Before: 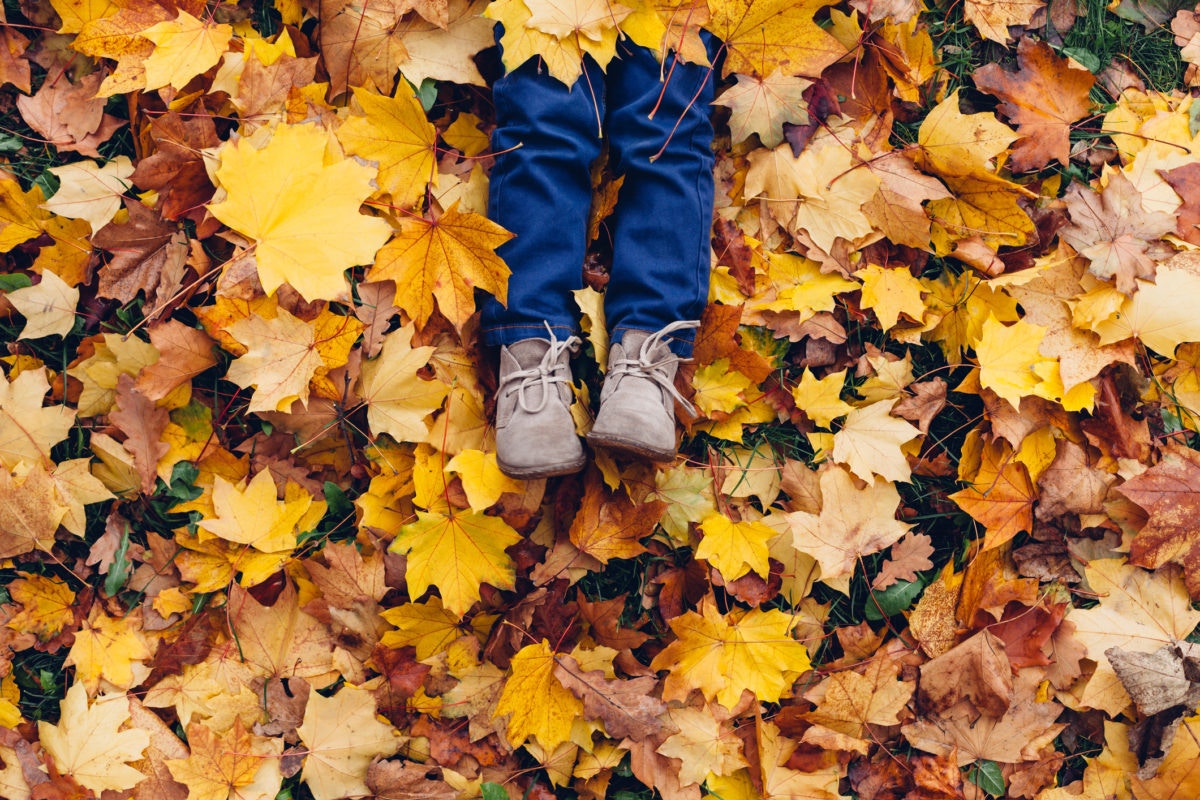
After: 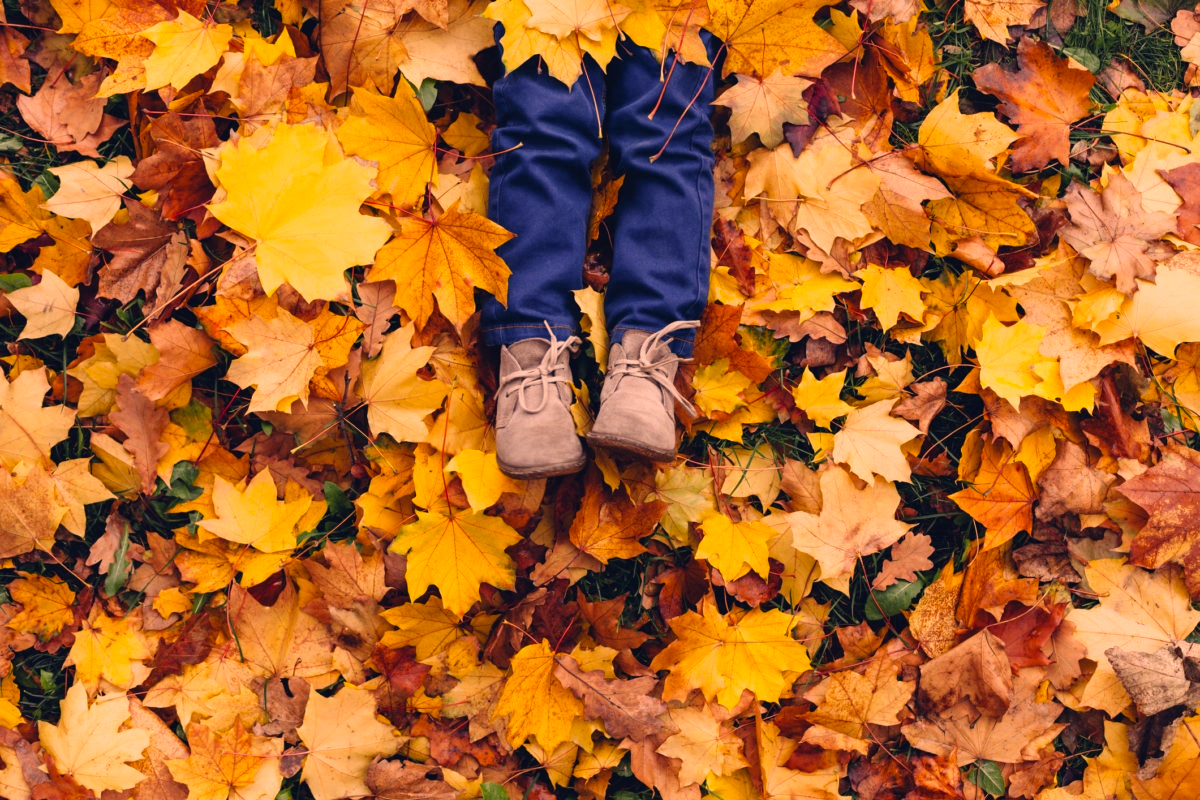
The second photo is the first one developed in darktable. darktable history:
color correction: highlights a* 21.88, highlights b* 22.25
